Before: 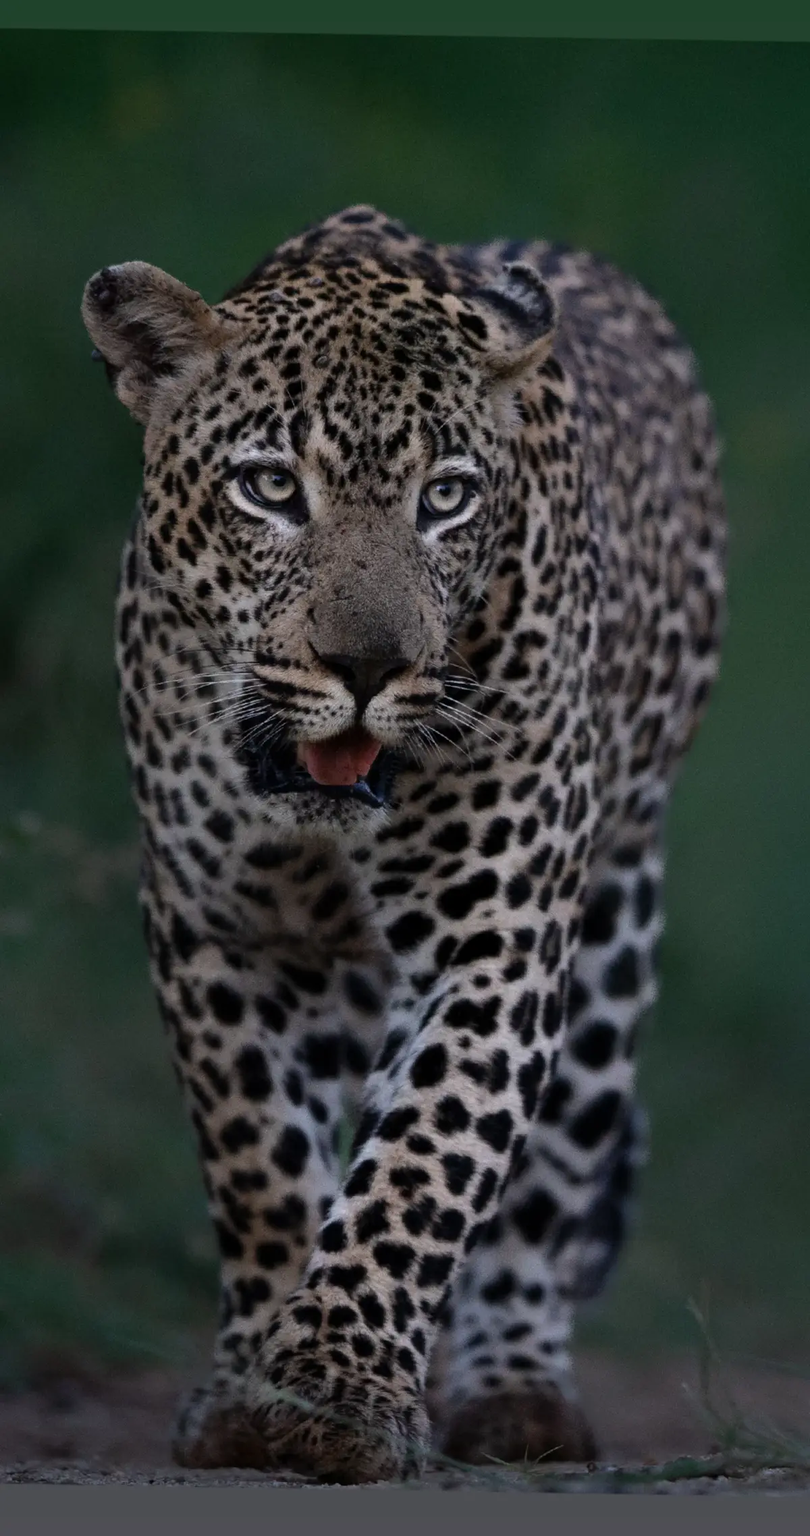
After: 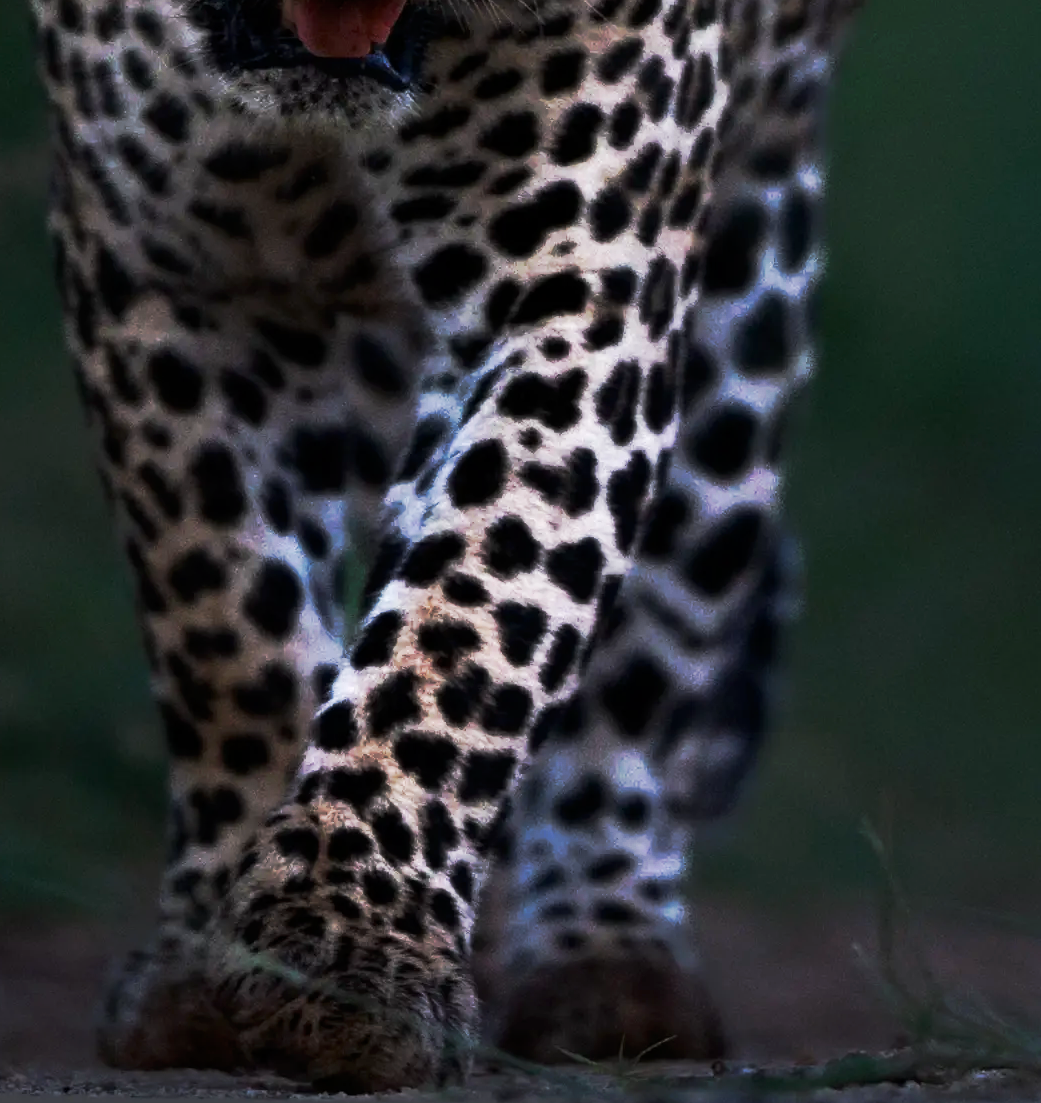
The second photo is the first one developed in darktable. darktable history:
color balance rgb: linear chroma grading › global chroma 8.275%, perceptual saturation grading › global saturation 29.527%, perceptual brilliance grading › global brilliance 14.324%, perceptual brilliance grading › shadows -35.362%
crop and rotate: left 13.237%, top 48.633%, bottom 2.874%
tone curve: curves: ch0 [(0, 0) (0.003, 0.003) (0.011, 0.008) (0.025, 0.018) (0.044, 0.04) (0.069, 0.062) (0.1, 0.09) (0.136, 0.121) (0.177, 0.158) (0.224, 0.197) (0.277, 0.255) (0.335, 0.314) (0.399, 0.391) (0.468, 0.496) (0.543, 0.683) (0.623, 0.801) (0.709, 0.883) (0.801, 0.94) (0.898, 0.984) (1, 1)], preserve colors none
